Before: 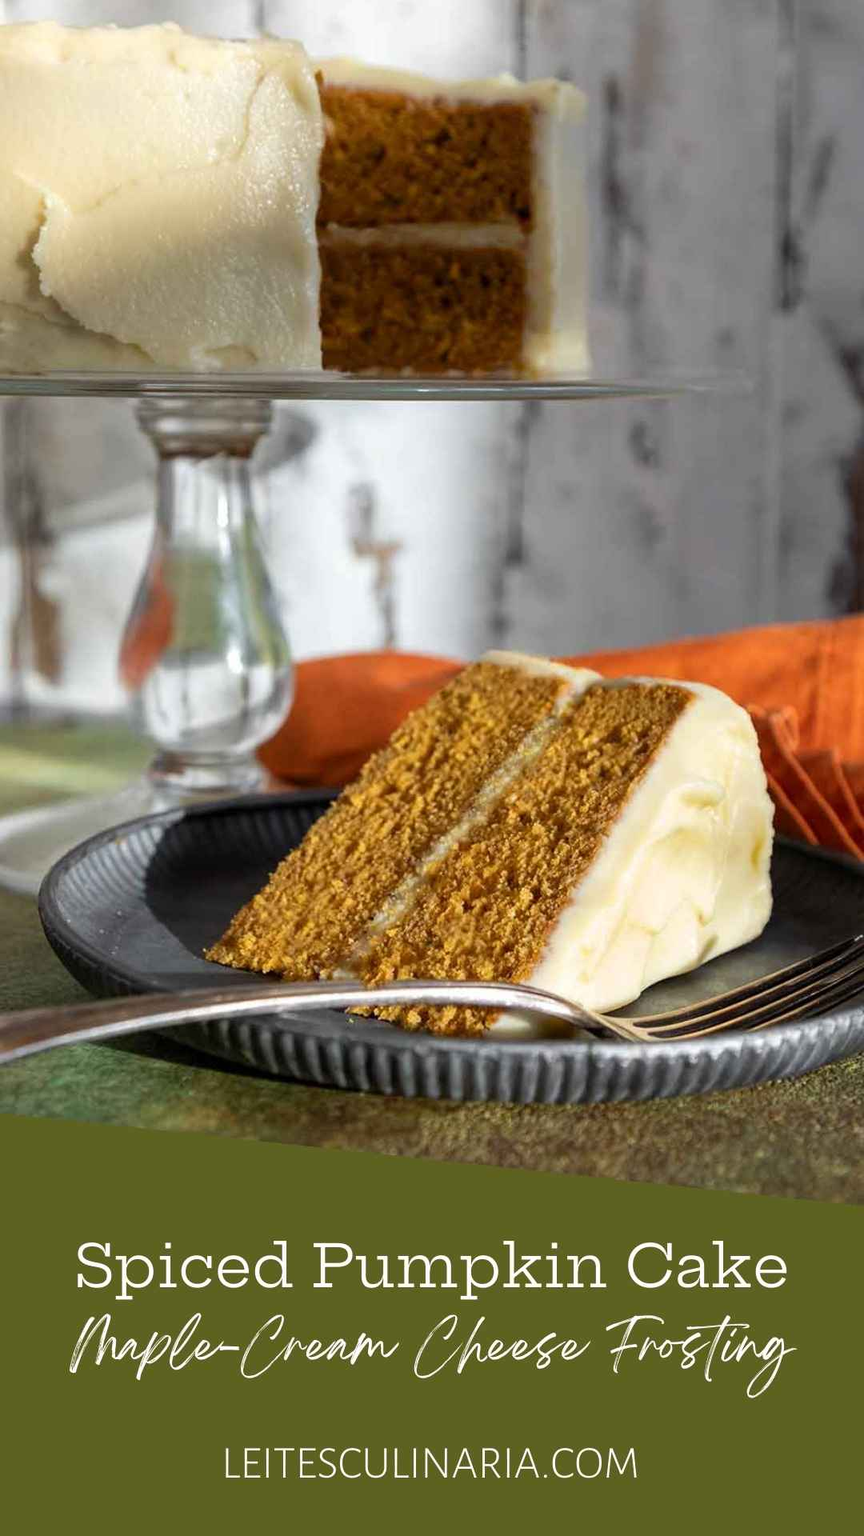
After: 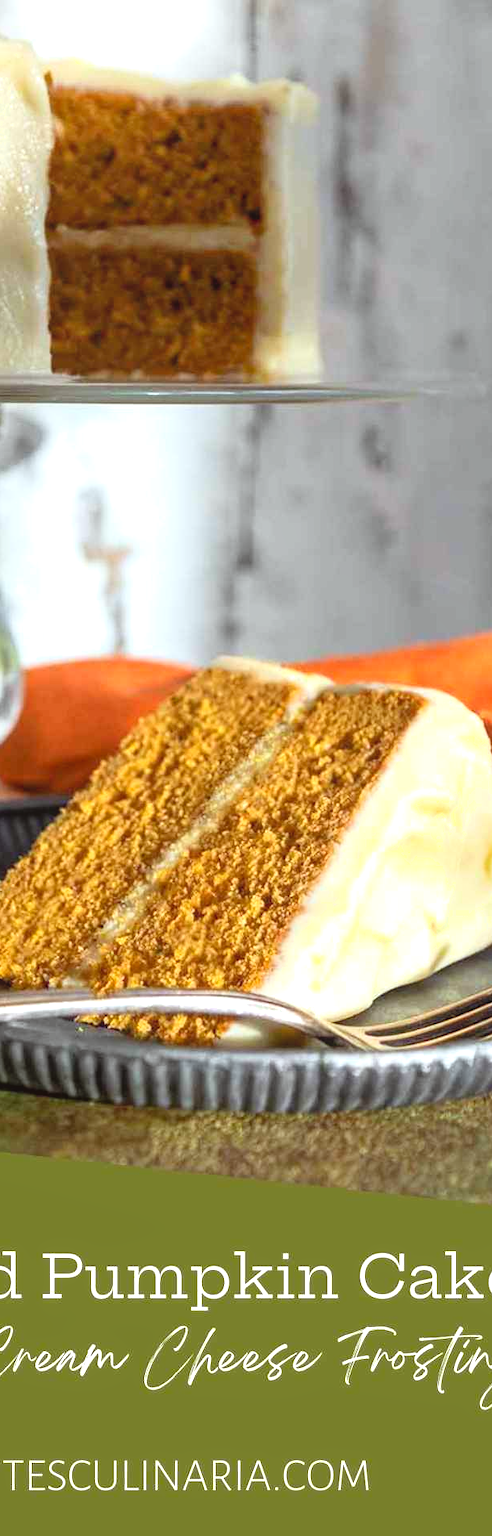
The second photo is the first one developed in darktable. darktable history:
contrast brightness saturation: contrast -0.097, brightness 0.052, saturation 0.082
crop: left 31.468%, top 0.012%, right 11.893%
shadows and highlights: shadows 0.262, highlights 38.15
color correction: highlights a* -2.8, highlights b* -1.95, shadows a* 2.52, shadows b* 2.65
exposure: black level correction 0.001, exposure 0.498 EV, compensate highlight preservation false
local contrast: detail 110%
levels: levels [0.016, 0.492, 0.969]
